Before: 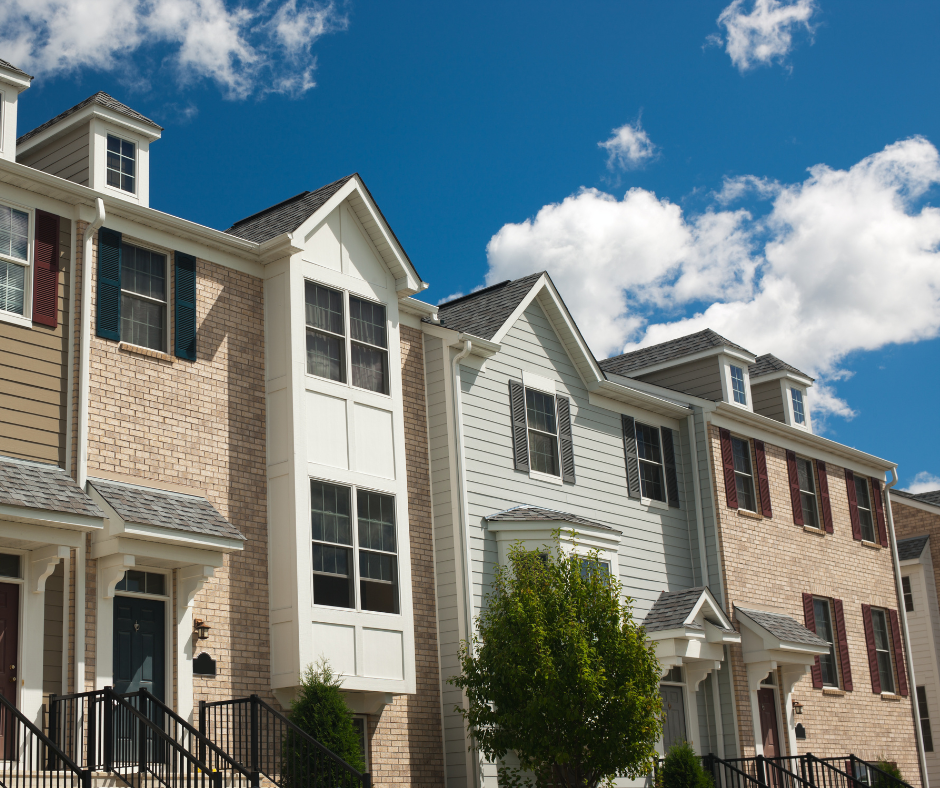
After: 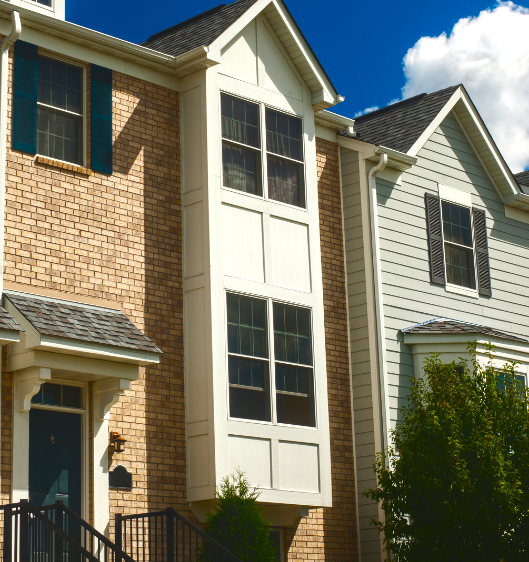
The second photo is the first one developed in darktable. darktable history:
color balance rgb: linear chroma grading › global chroma 16.62%, perceptual saturation grading › highlights -8.63%, perceptual saturation grading › mid-tones 18.66%, perceptual saturation grading › shadows 28.49%, perceptual brilliance grading › highlights 14.22%, perceptual brilliance grading › shadows -18.96%, global vibrance 27.71%
contrast brightness saturation: contrast 0.13, brightness -0.24, saturation 0.14
local contrast: highlights 48%, shadows 0%, detail 100%
crop: left 8.966%, top 23.852%, right 34.699%, bottom 4.703%
